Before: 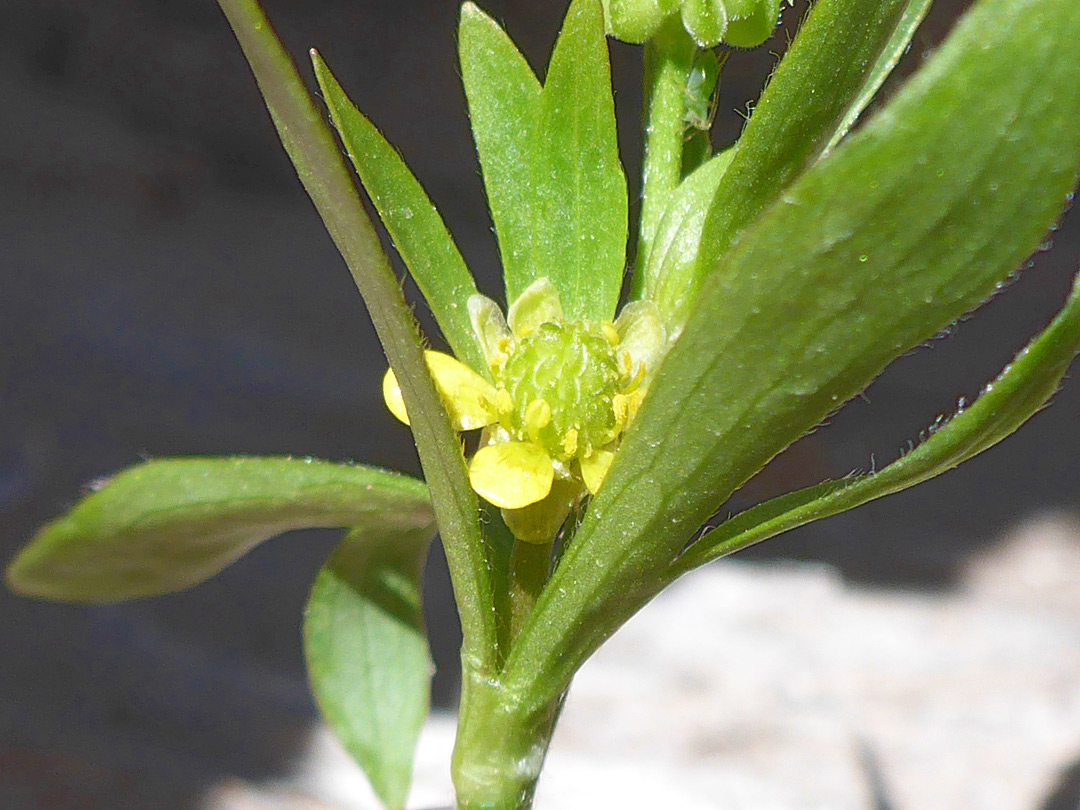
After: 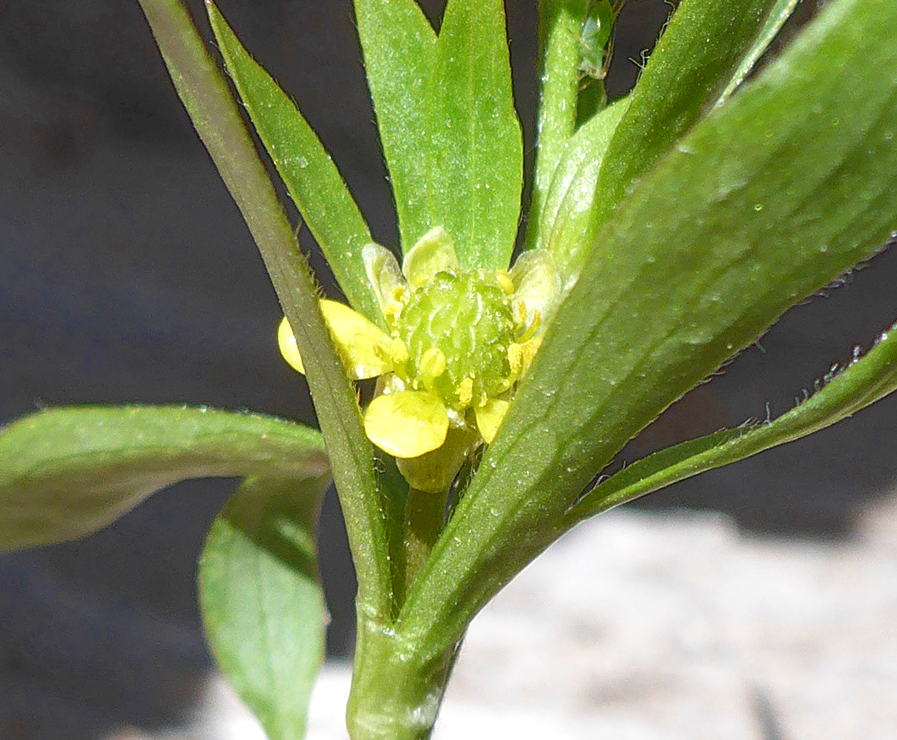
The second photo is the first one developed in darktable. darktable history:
crop: left 9.768%, top 6.302%, right 7.099%, bottom 2.335%
local contrast: on, module defaults
